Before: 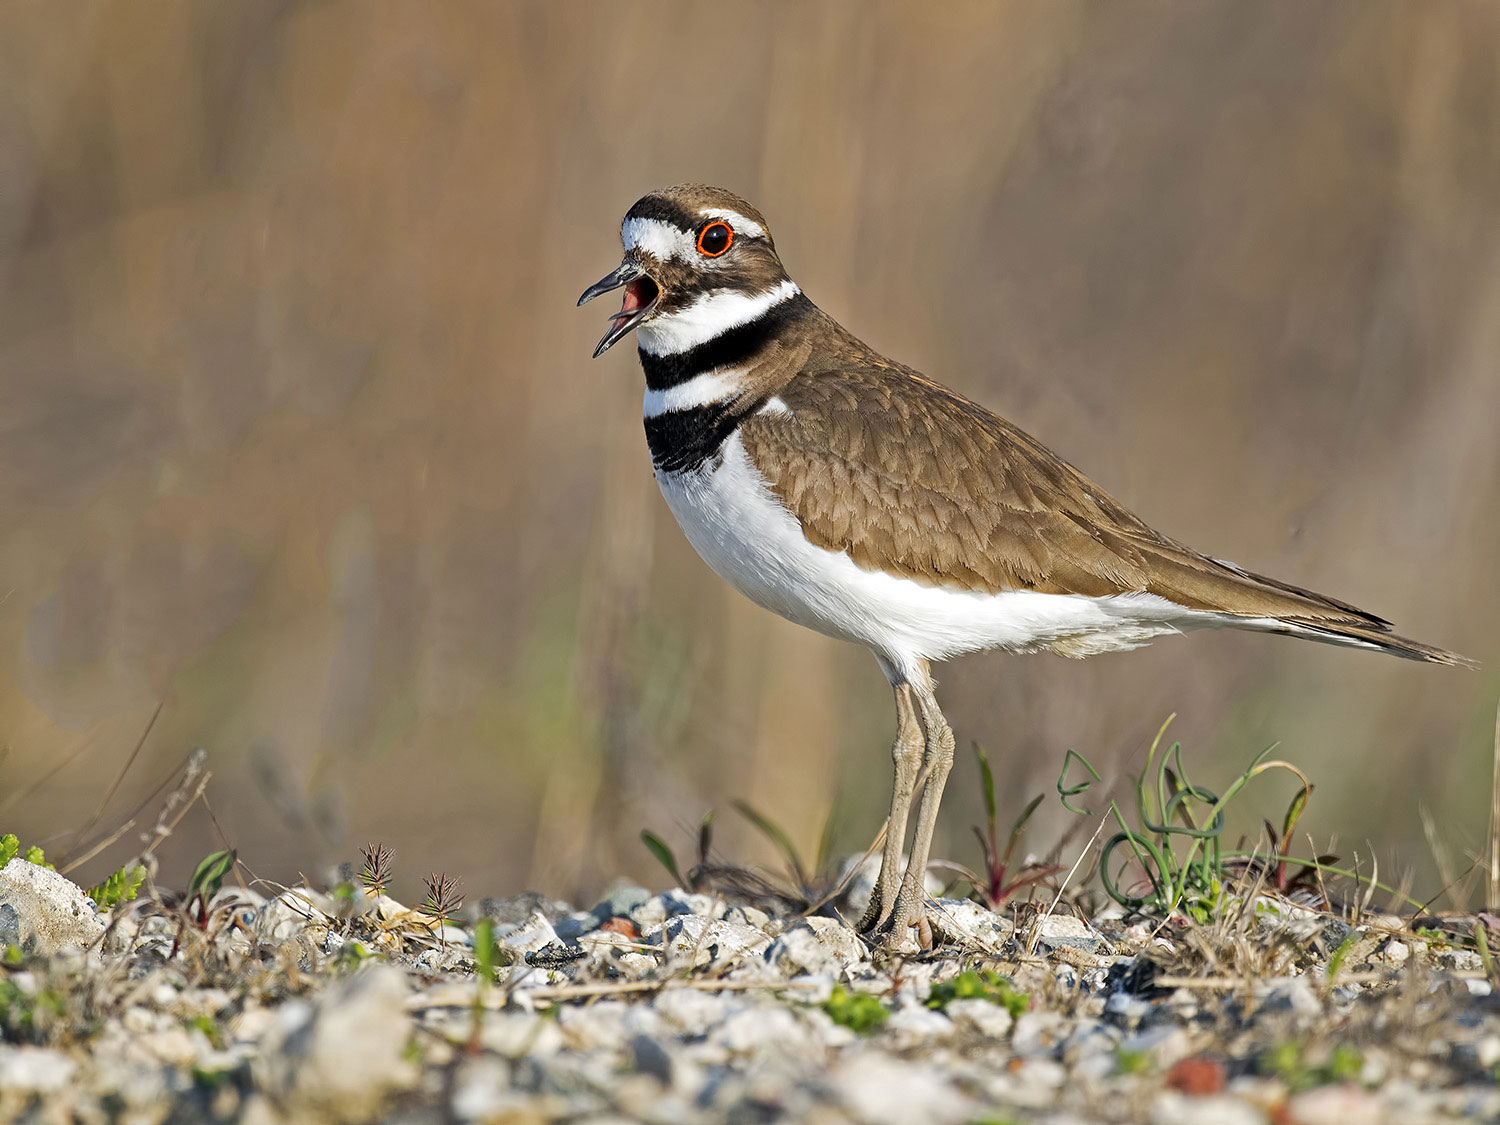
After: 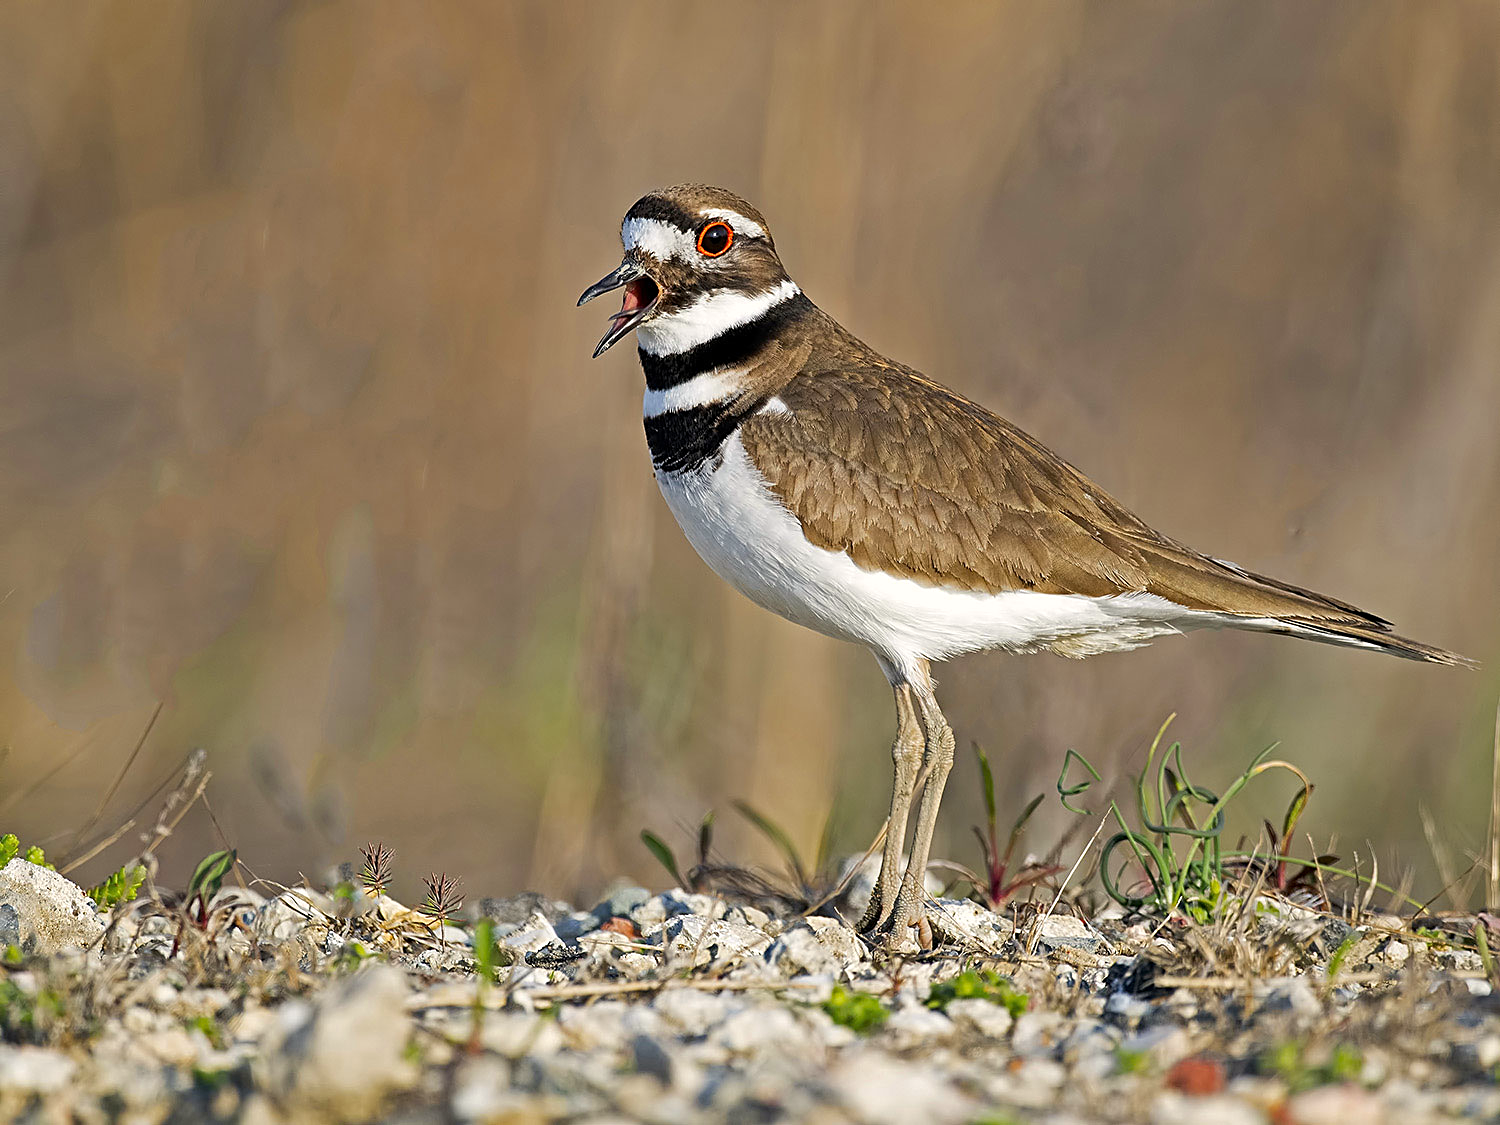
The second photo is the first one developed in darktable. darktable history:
sharpen: on, module defaults
color correction: highlights a* 0.816, highlights b* 2.78, saturation 1.1
